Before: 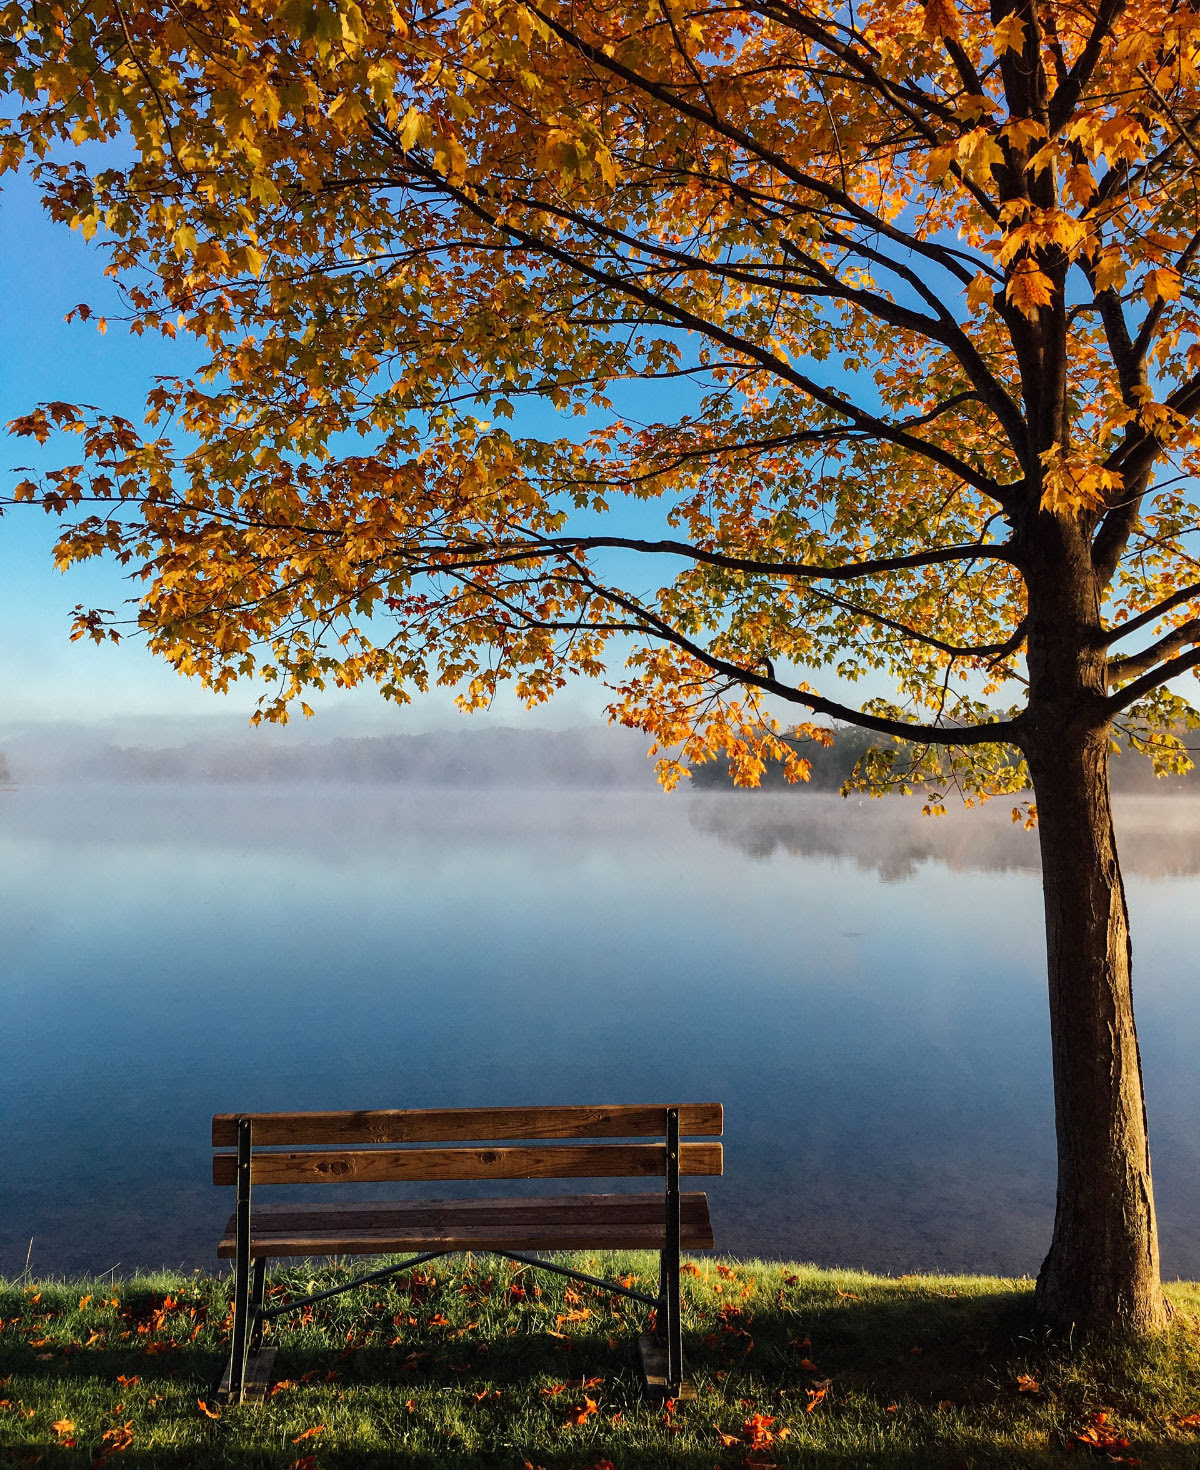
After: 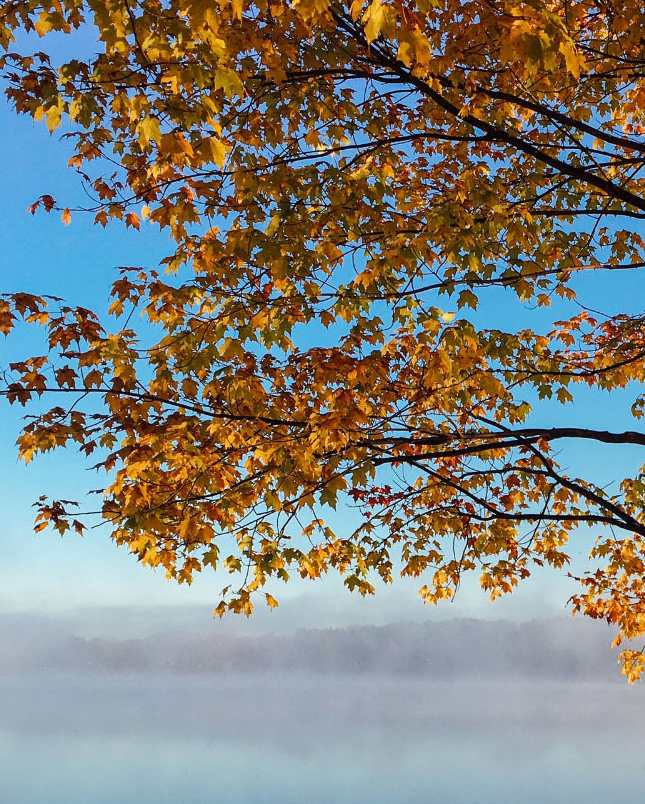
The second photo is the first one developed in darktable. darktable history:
crop and rotate: left 3.054%, top 7.457%, right 43.128%, bottom 37.842%
